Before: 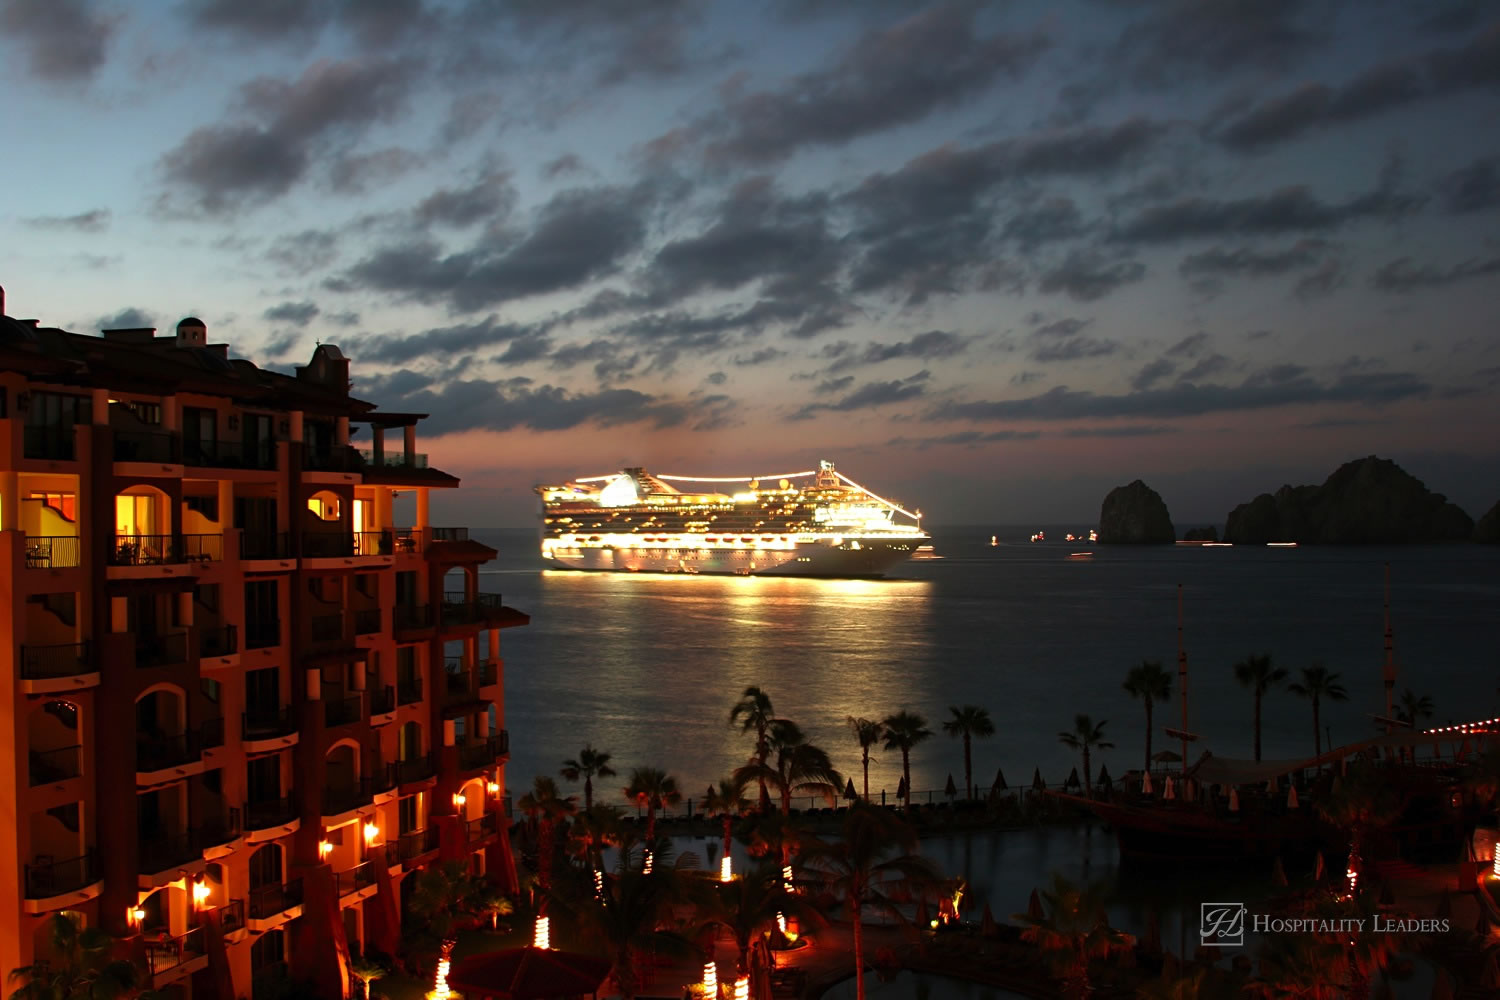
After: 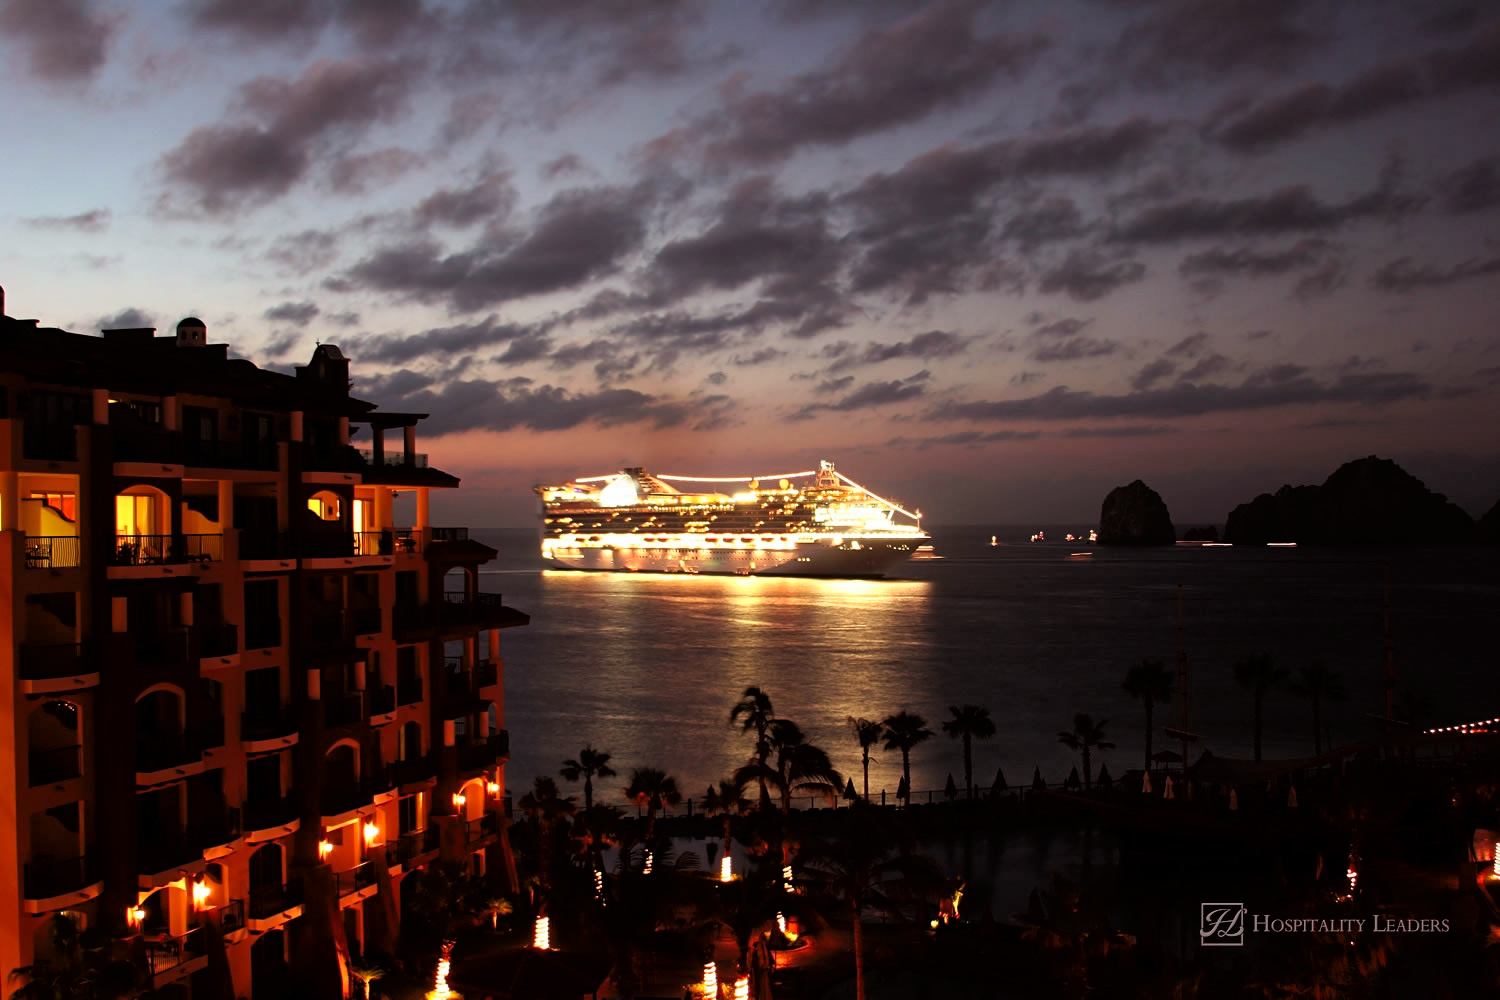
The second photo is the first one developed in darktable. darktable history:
rgb levels: mode RGB, independent channels, levels [[0, 0.474, 1], [0, 0.5, 1], [0, 0.5, 1]]
tone curve: curves: ch0 [(0, 0) (0.118, 0.034) (0.182, 0.124) (0.265, 0.214) (0.504, 0.508) (0.783, 0.825) (1, 1)], color space Lab, linked channels, preserve colors none
